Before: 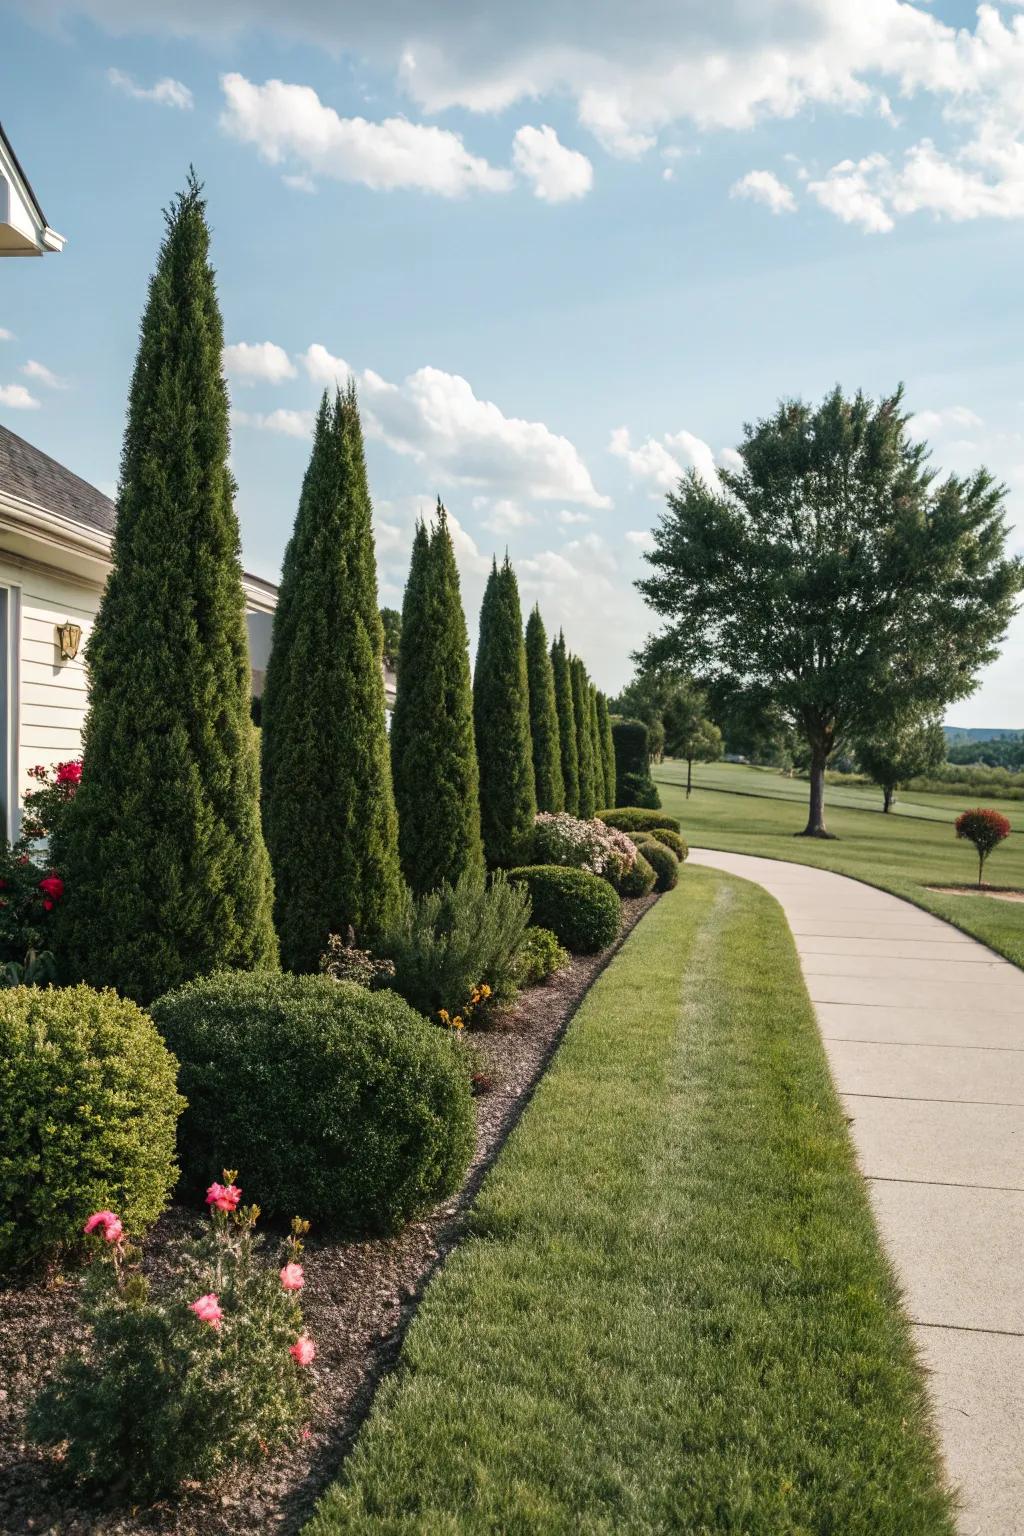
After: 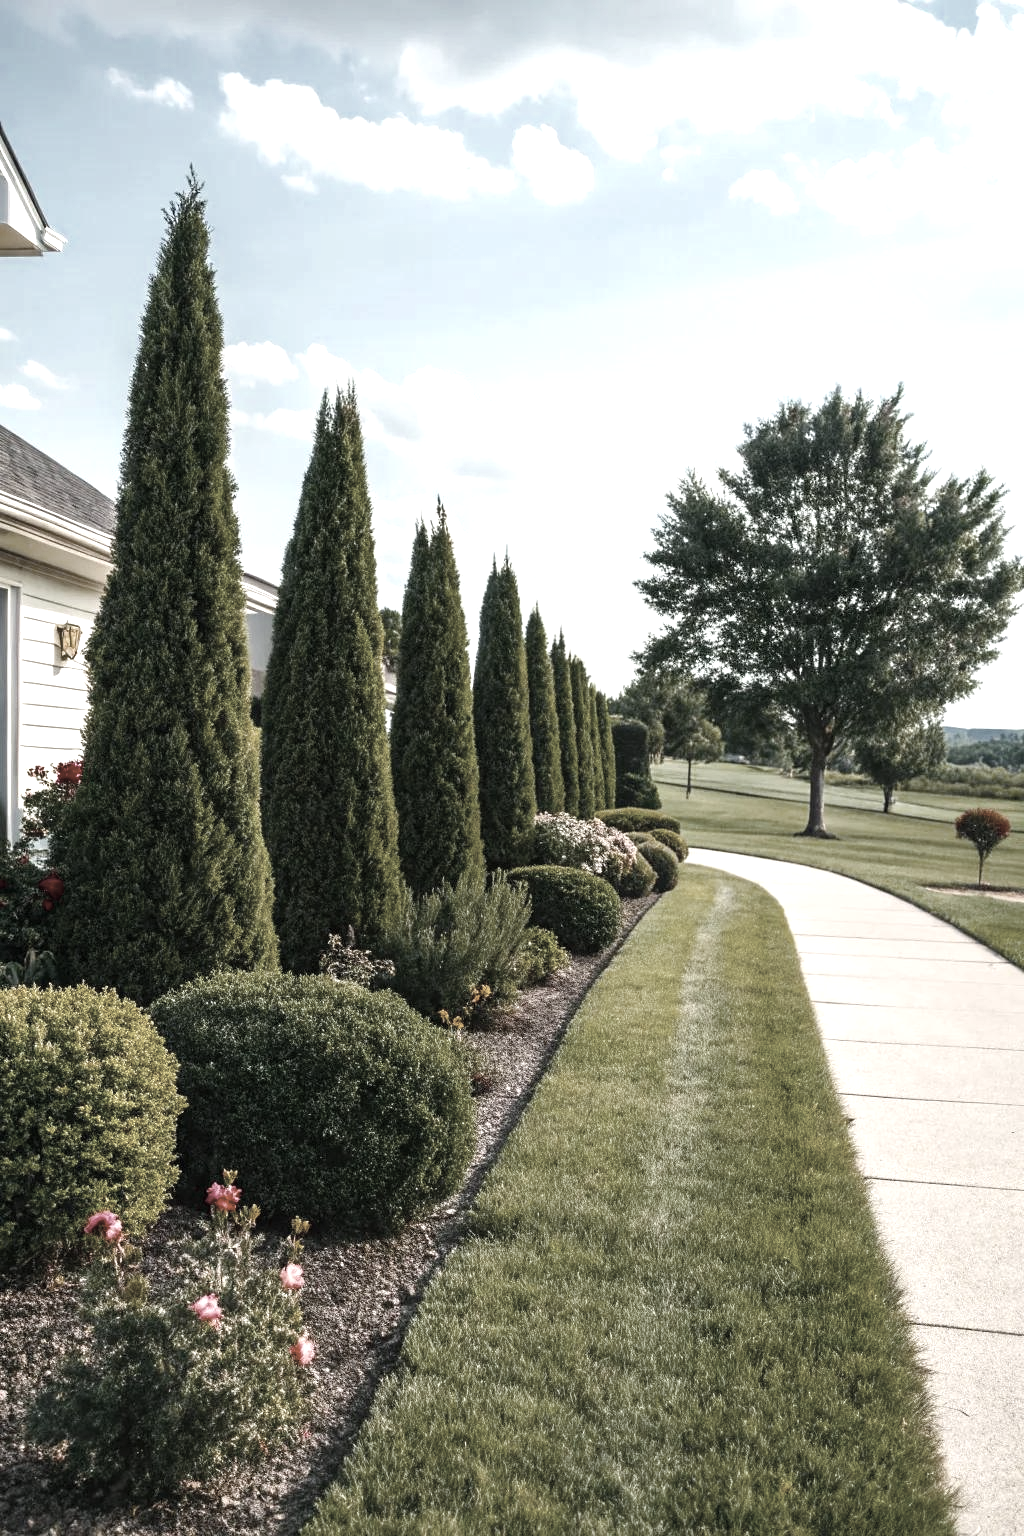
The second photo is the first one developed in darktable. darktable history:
color zones: curves: ch1 [(0, 0.153) (0.143, 0.15) (0.286, 0.151) (0.429, 0.152) (0.571, 0.152) (0.714, 0.151) (0.857, 0.151) (1, 0.153)]
exposure: exposure 0.739 EV, compensate highlight preservation false
color balance rgb: linear chroma grading › global chroma 9.028%, perceptual saturation grading › global saturation 30.412%, global vibrance 6.863%, saturation formula JzAzBz (2021)
